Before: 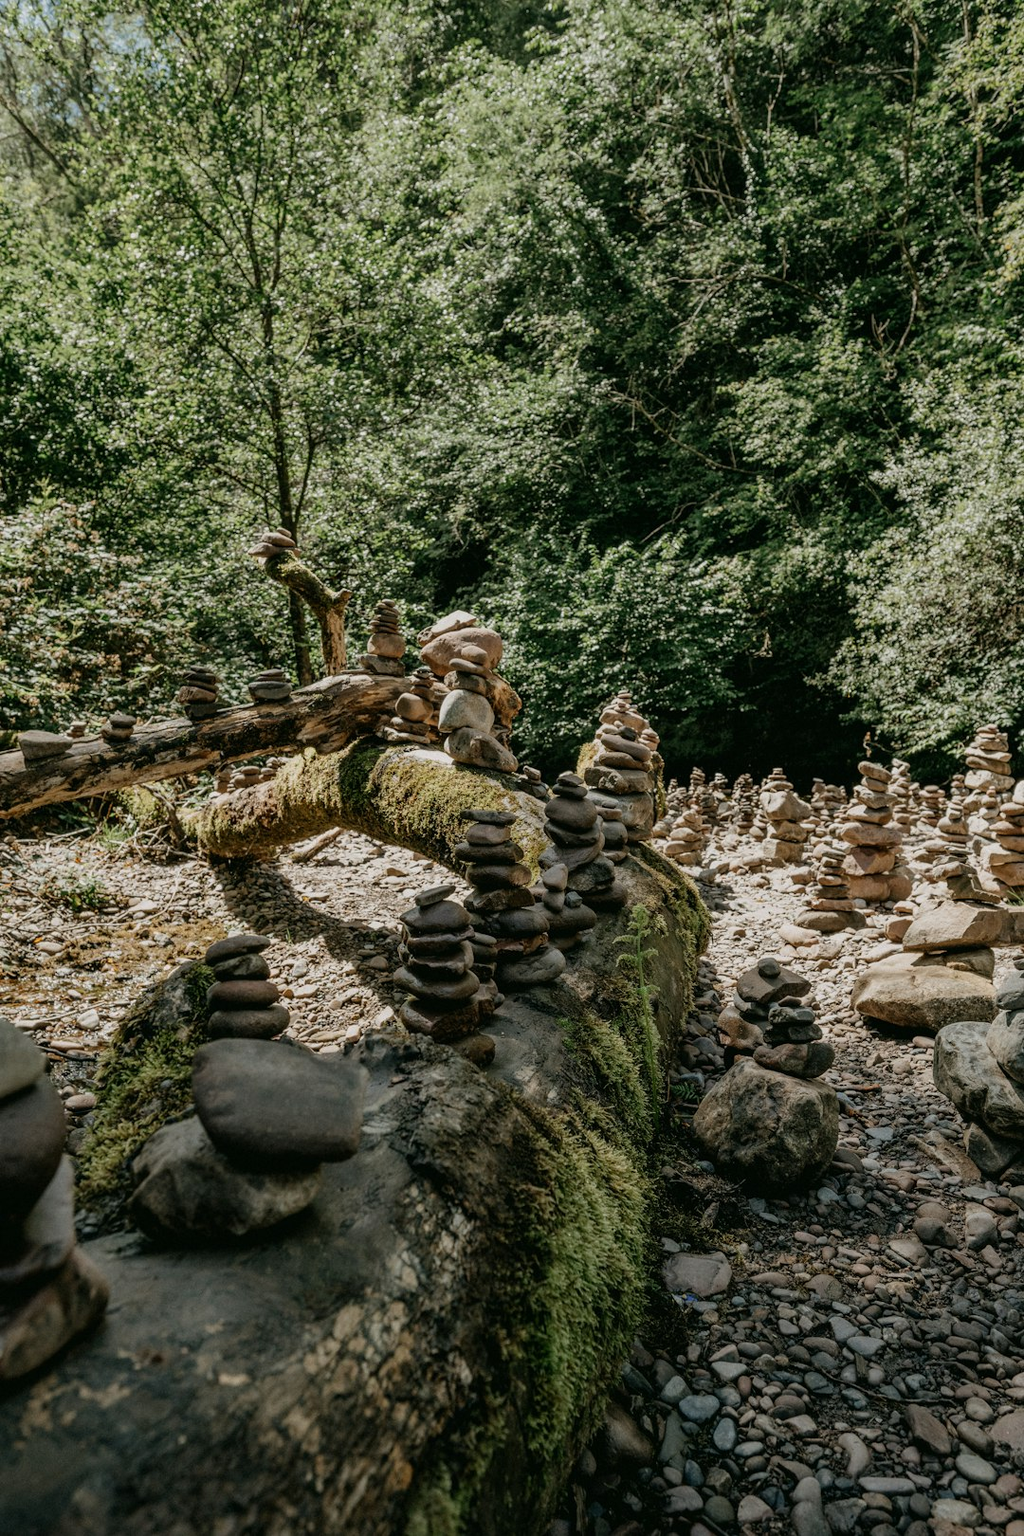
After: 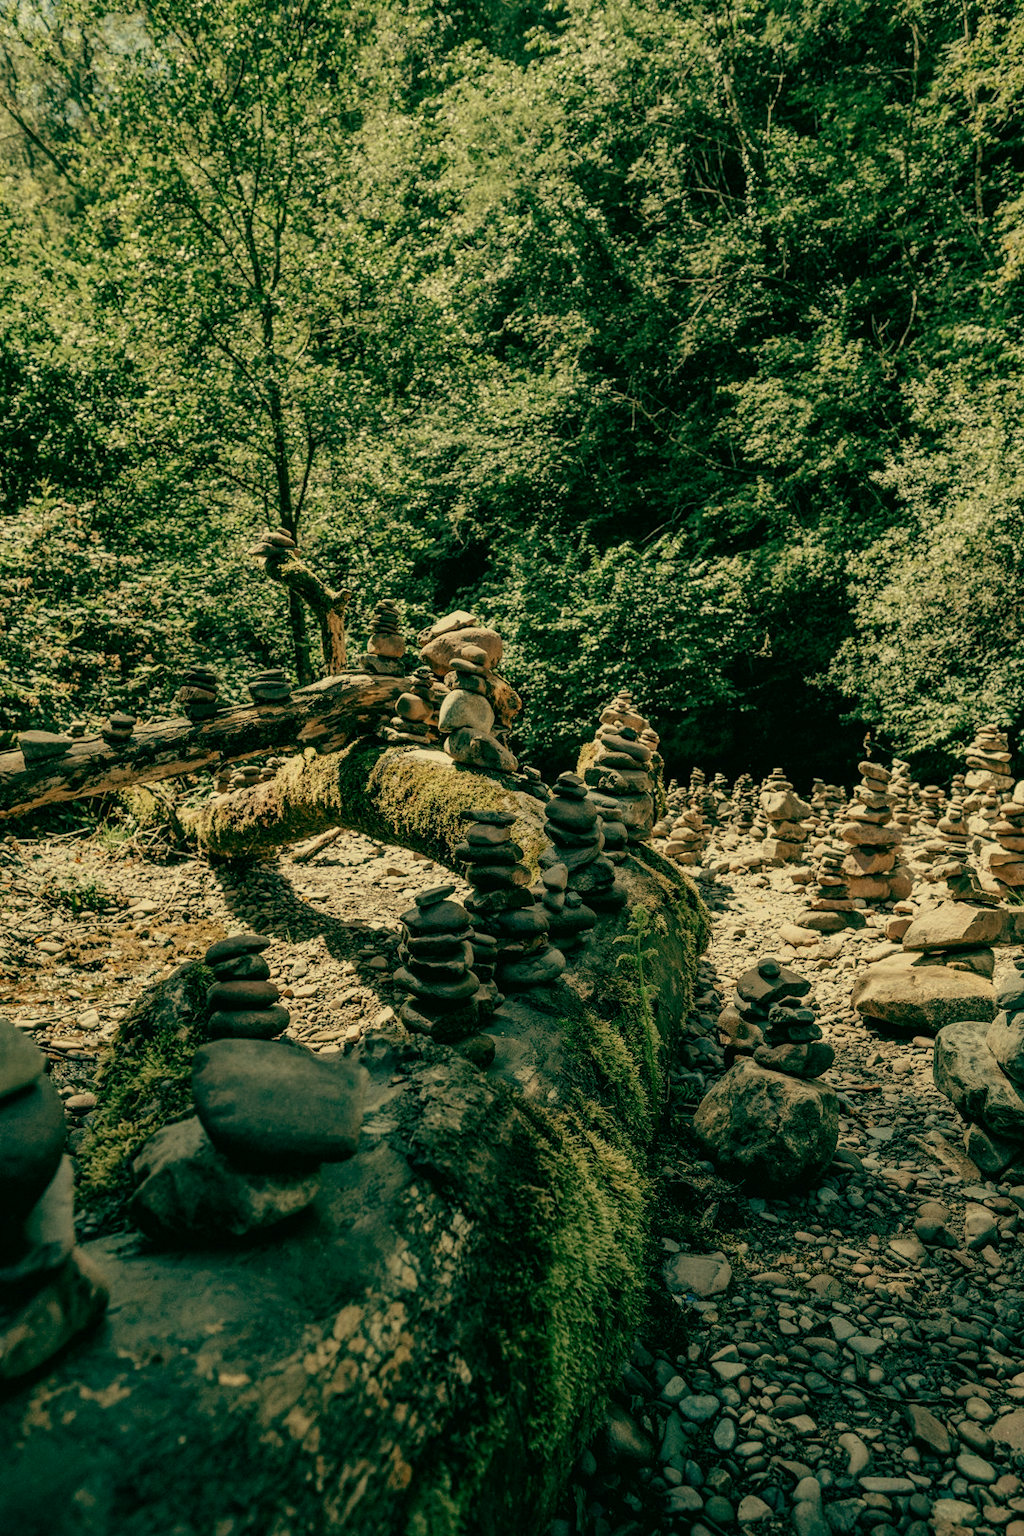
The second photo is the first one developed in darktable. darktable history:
white balance: red 1.045, blue 0.932
exposure: compensate highlight preservation false
color balance: mode lift, gamma, gain (sRGB), lift [1, 0.69, 1, 1], gamma [1, 1.482, 1, 1], gain [1, 1, 1, 0.802]
